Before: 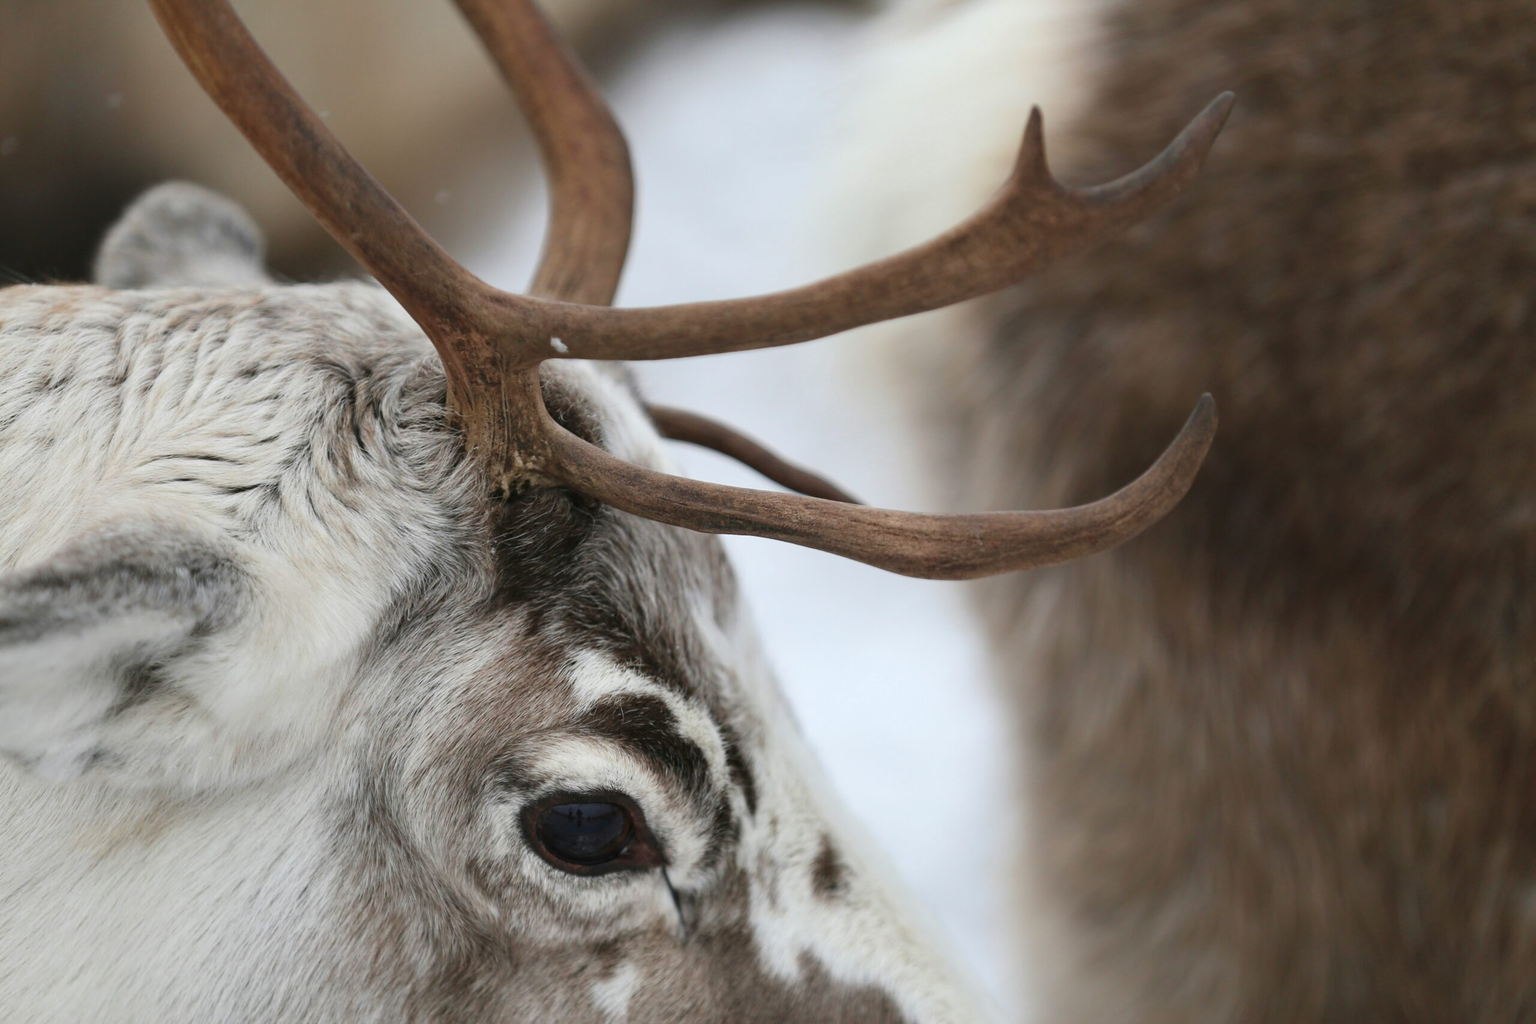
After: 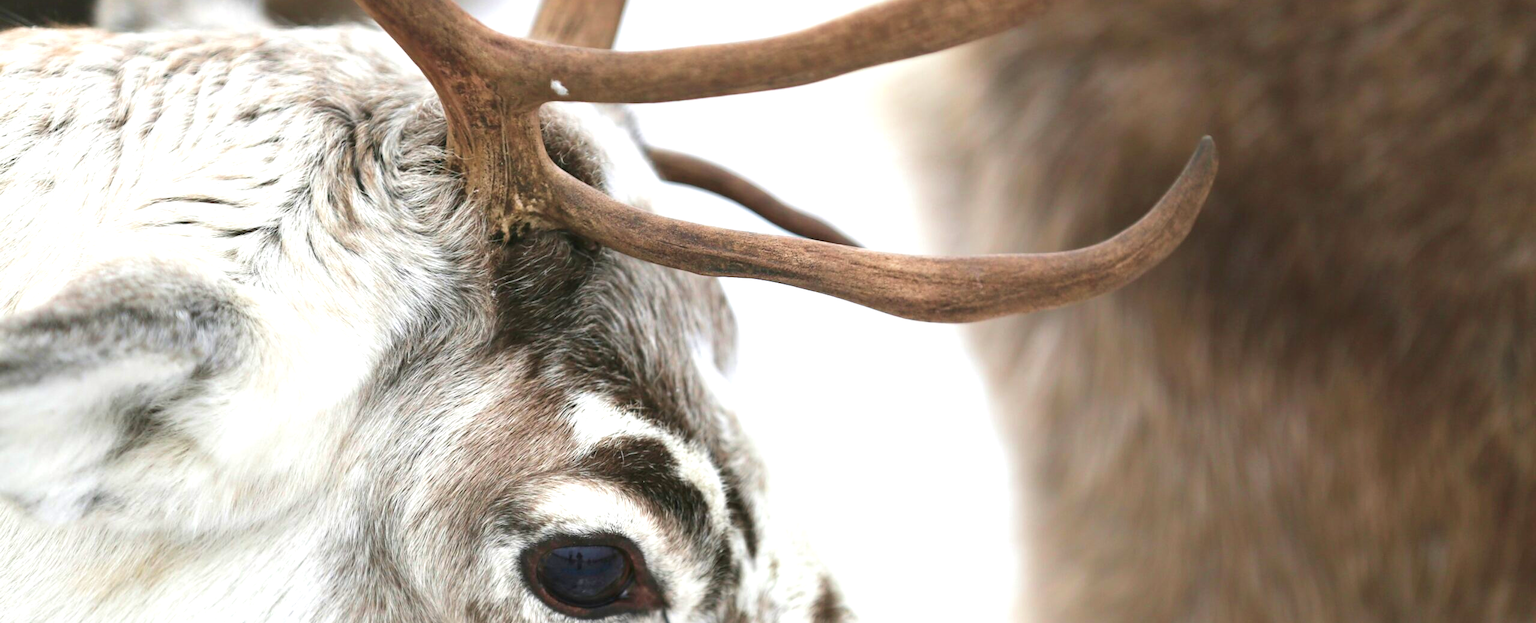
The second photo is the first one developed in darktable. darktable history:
crop and rotate: top 25.185%, bottom 13.939%
exposure: exposure 1 EV, compensate exposure bias true, compensate highlight preservation false
velvia: on, module defaults
